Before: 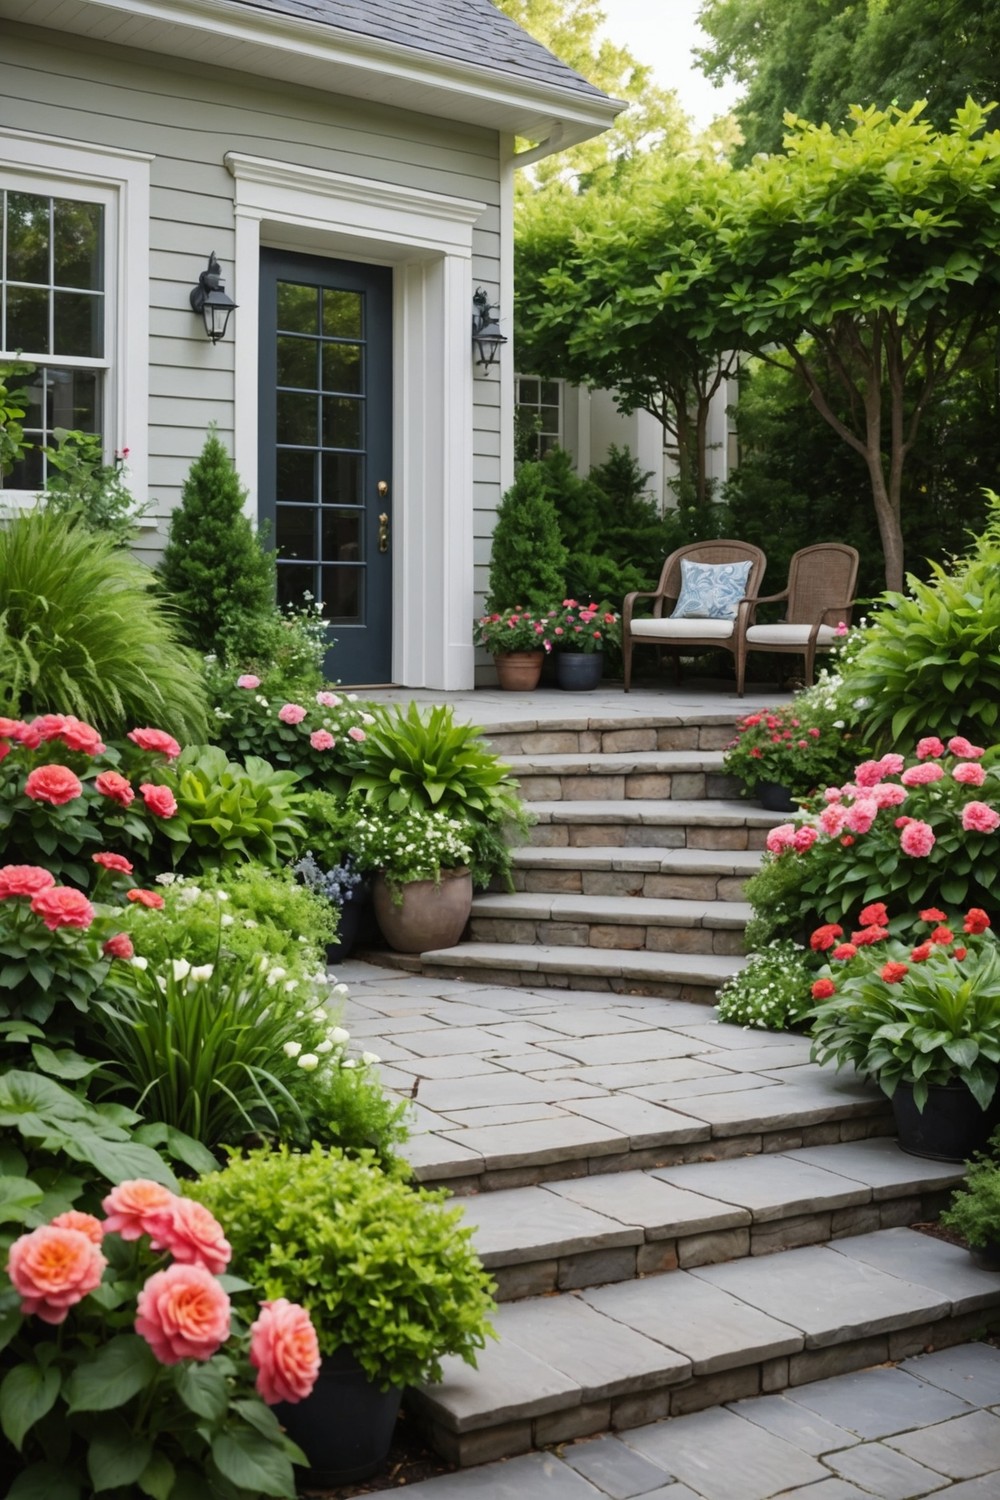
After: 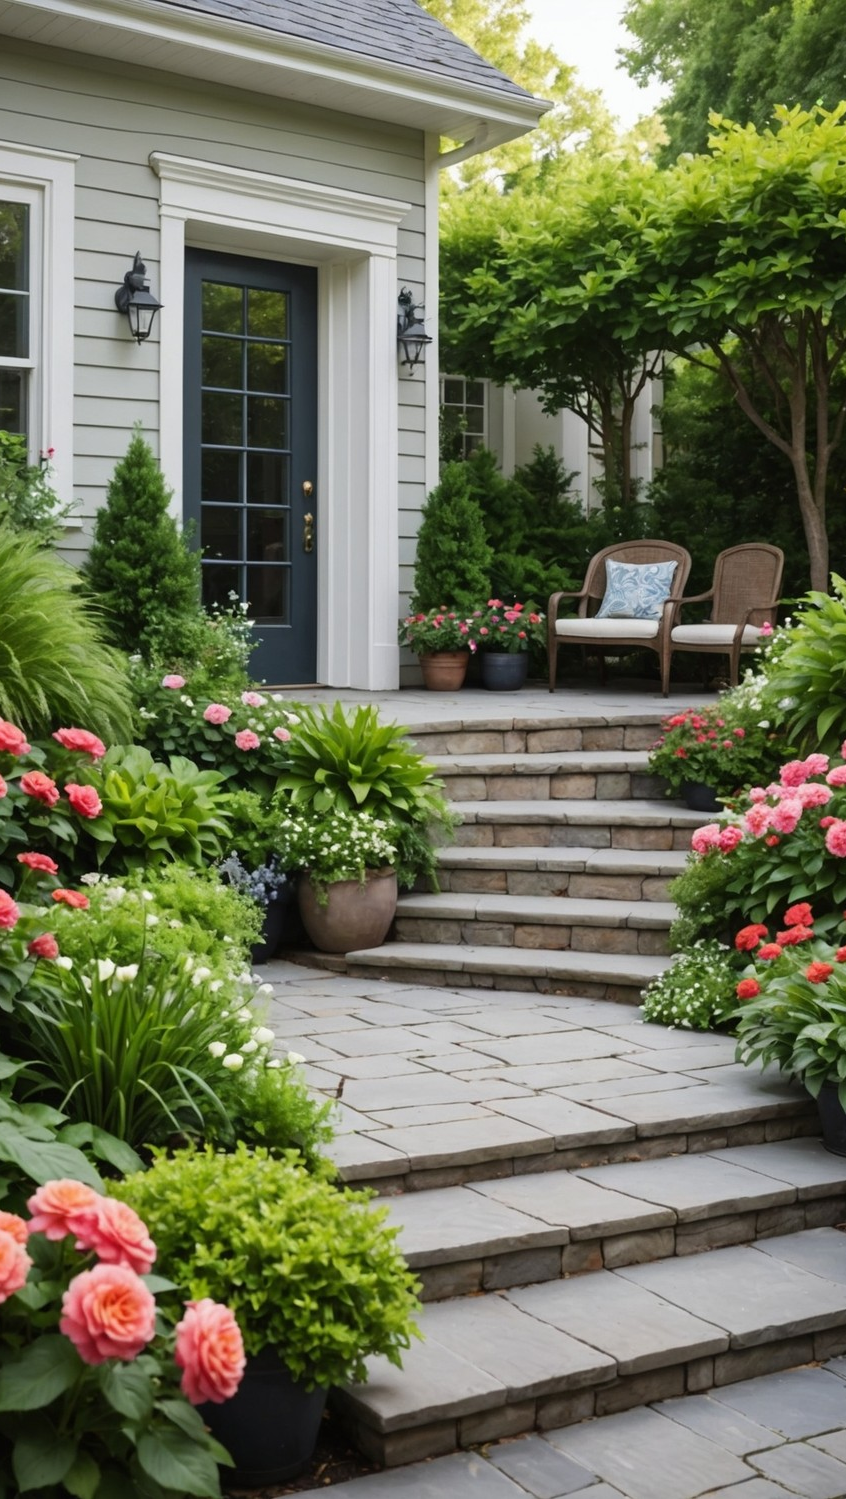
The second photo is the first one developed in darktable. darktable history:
crop: left 7.513%, right 7.855%
